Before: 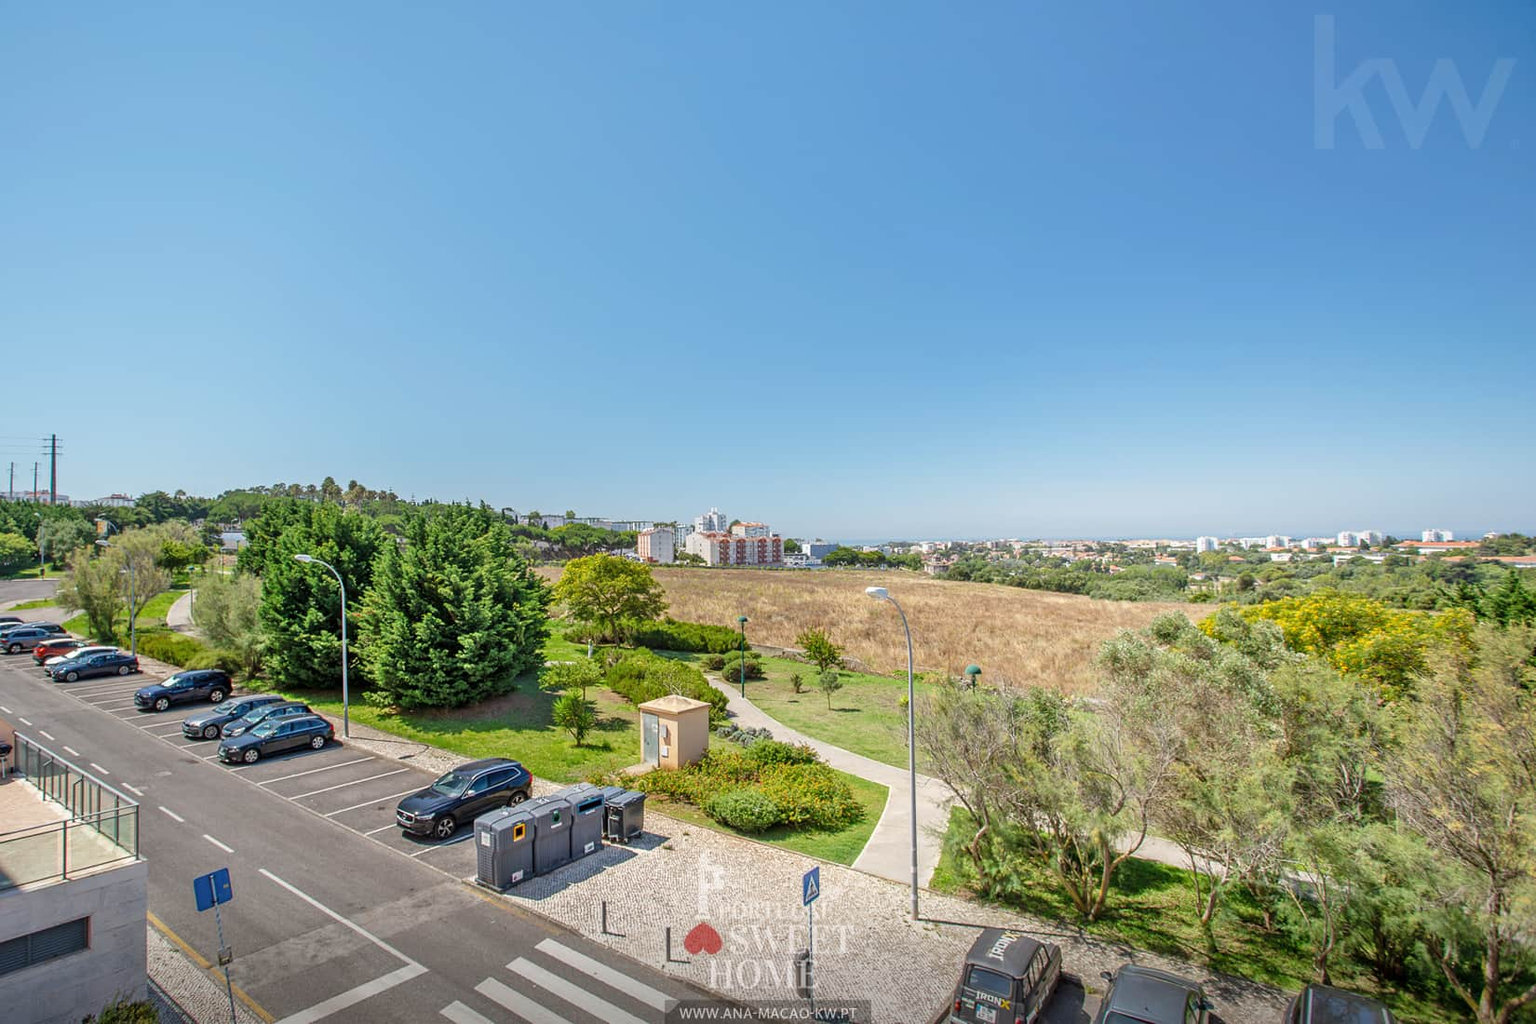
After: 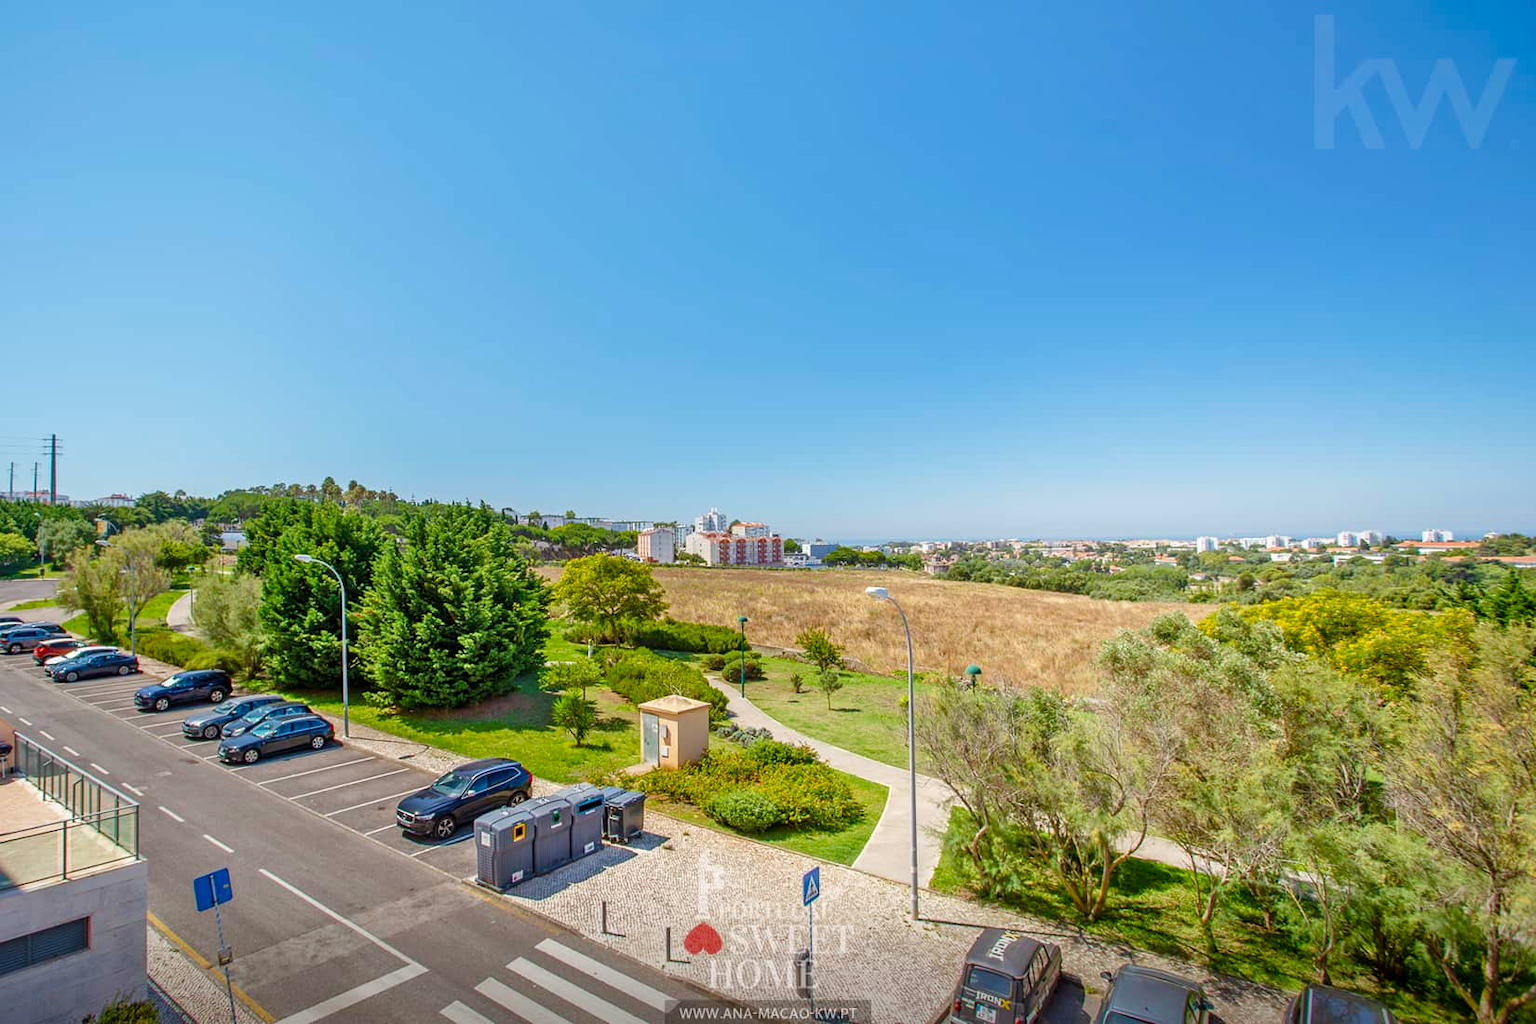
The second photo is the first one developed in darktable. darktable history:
velvia: strength 14.35%
color balance rgb: shadows lift › chroma 1.03%, shadows lift › hue 31.13°, linear chroma grading › global chroma 15.223%, perceptual saturation grading › global saturation 20%, perceptual saturation grading › highlights -25.138%, perceptual saturation grading › shadows 26.008%
